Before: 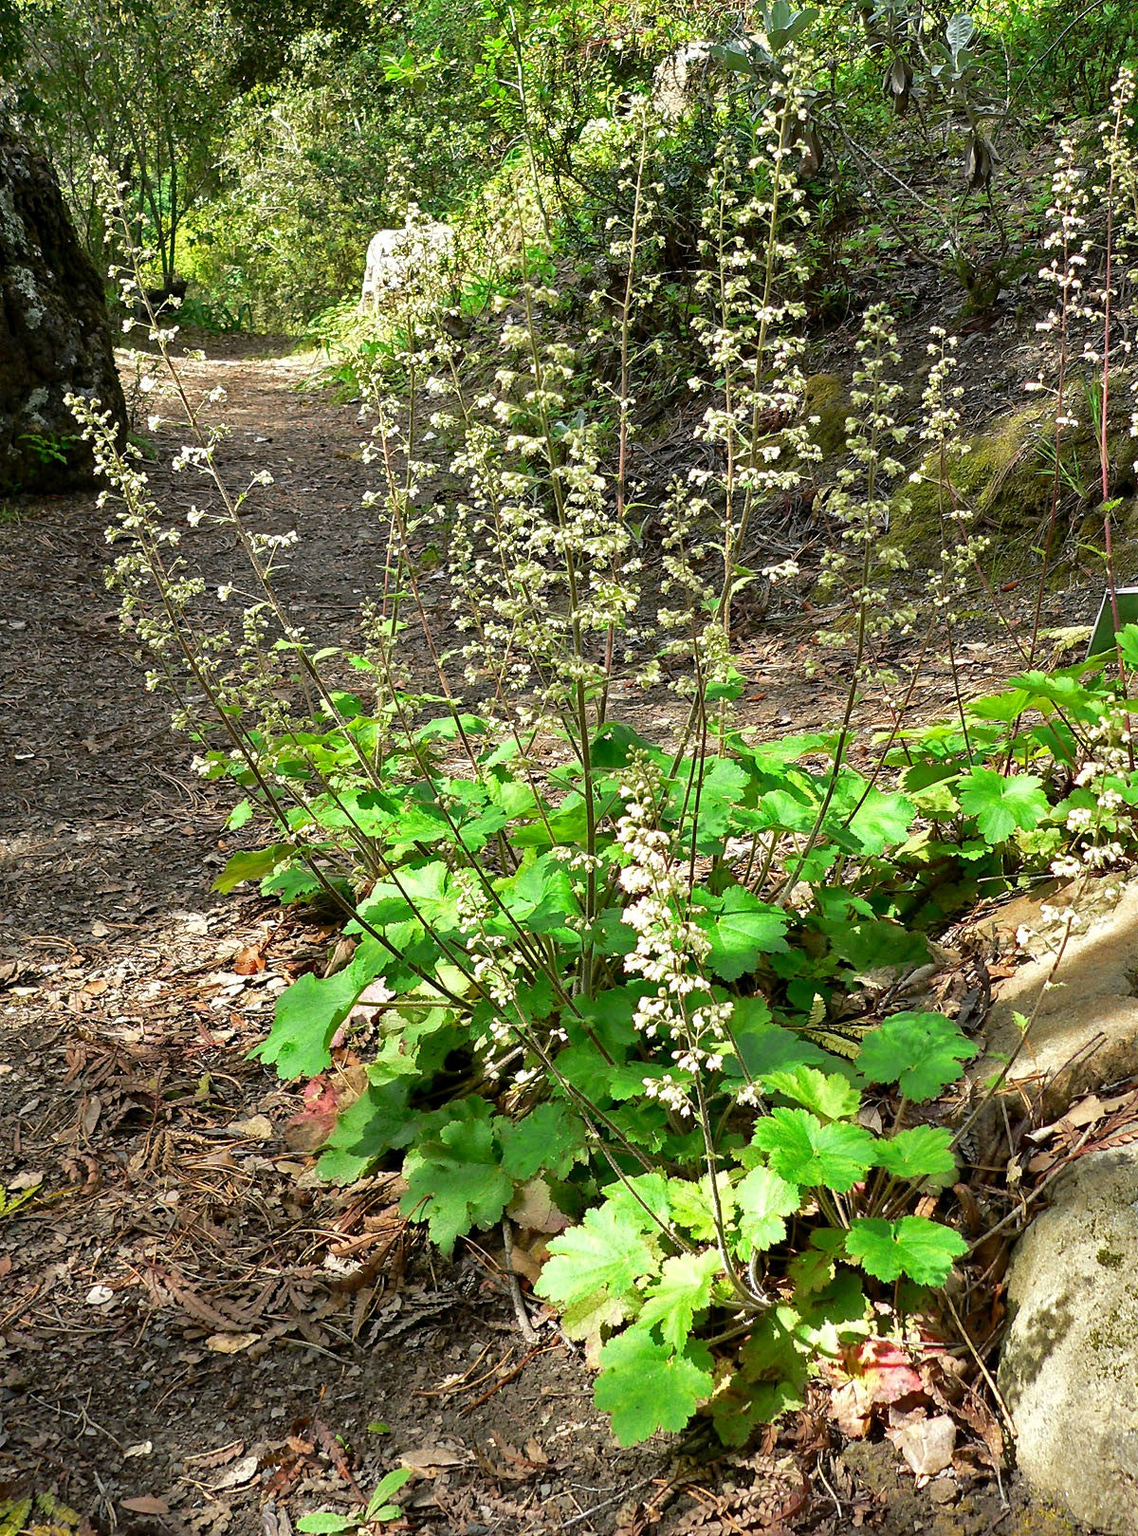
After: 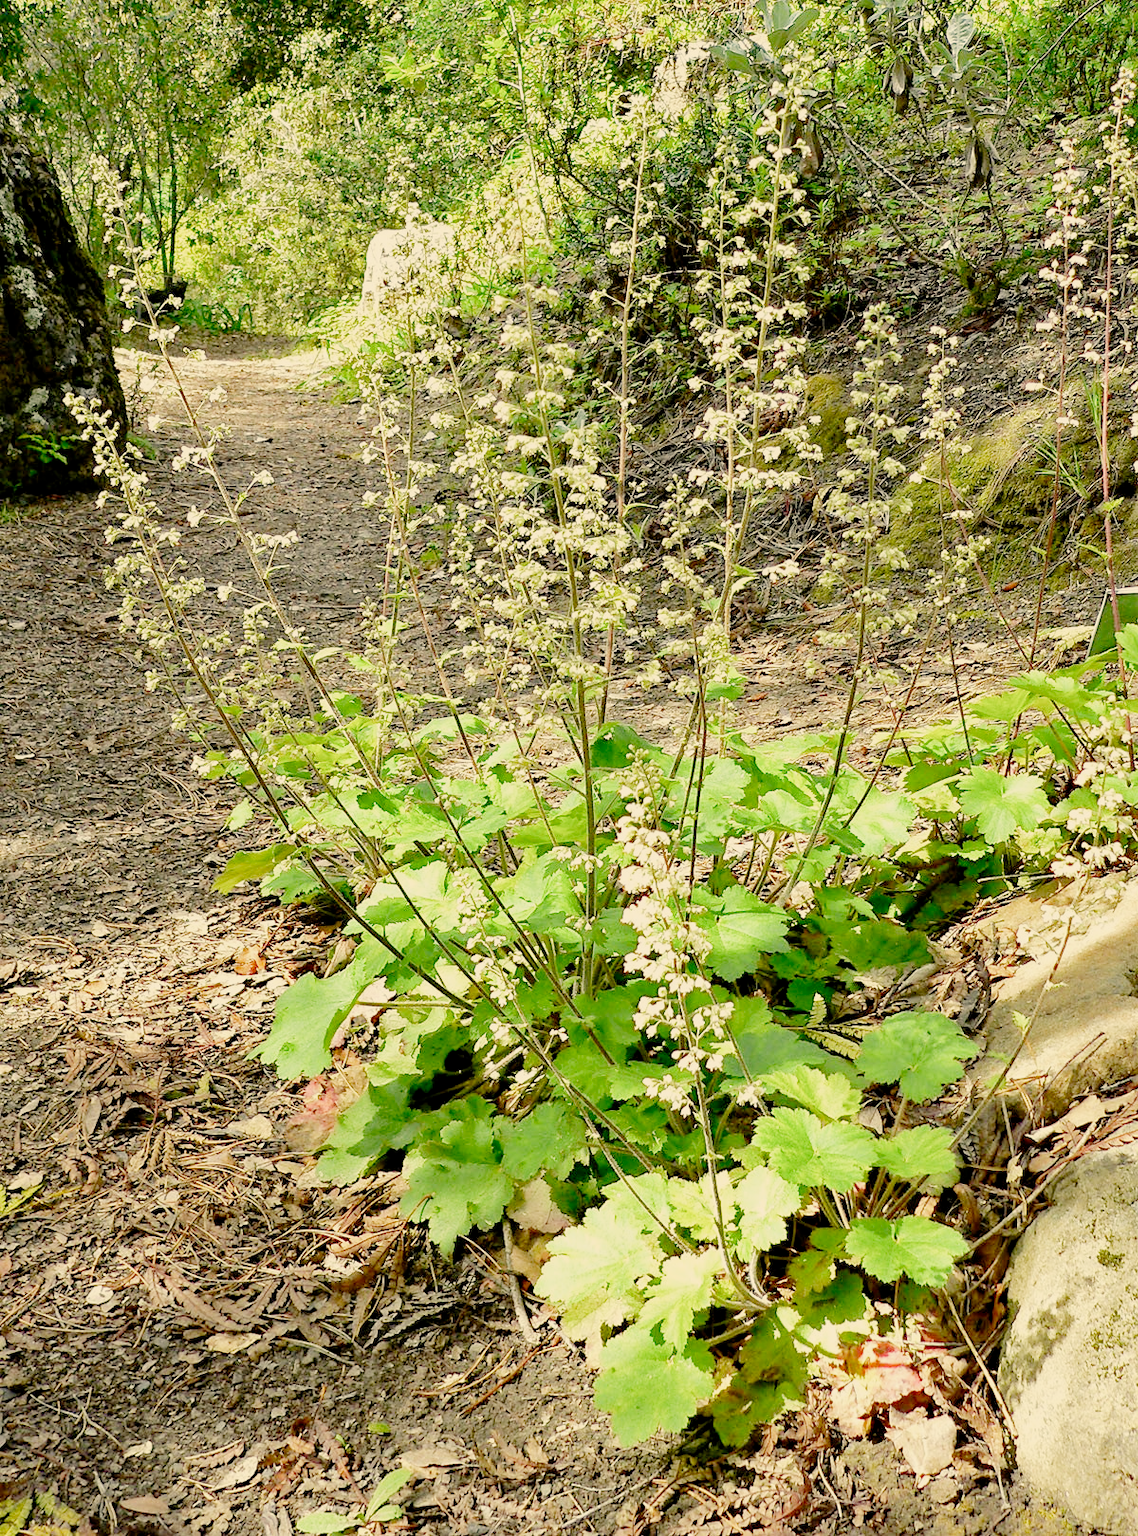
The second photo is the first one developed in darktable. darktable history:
exposure: exposure 1.5 EV, compensate highlight preservation false
color correction: highlights a* 1.39, highlights b* 17.83
filmic rgb: middle gray luminance 18%, black relative exposure -7.5 EV, white relative exposure 8.5 EV, threshold 6 EV, target black luminance 0%, hardness 2.23, latitude 18.37%, contrast 0.878, highlights saturation mix 5%, shadows ↔ highlights balance 10.15%, add noise in highlights 0, preserve chrominance no, color science v3 (2019), use custom middle-gray values true, iterations of high-quality reconstruction 0, contrast in highlights soft, enable highlight reconstruction true
